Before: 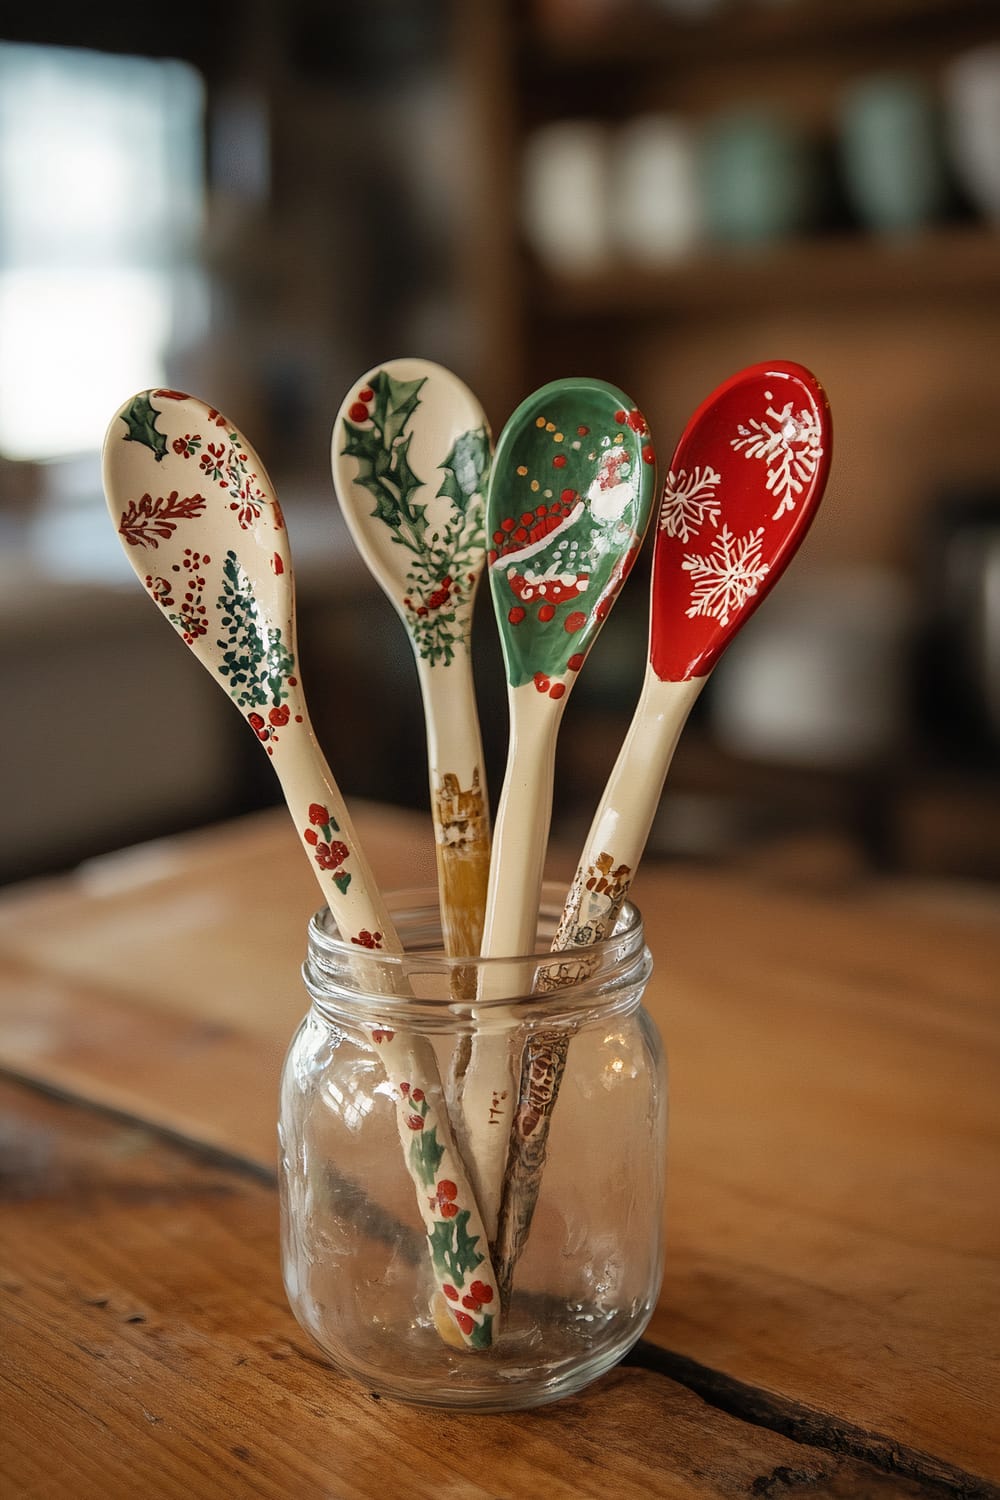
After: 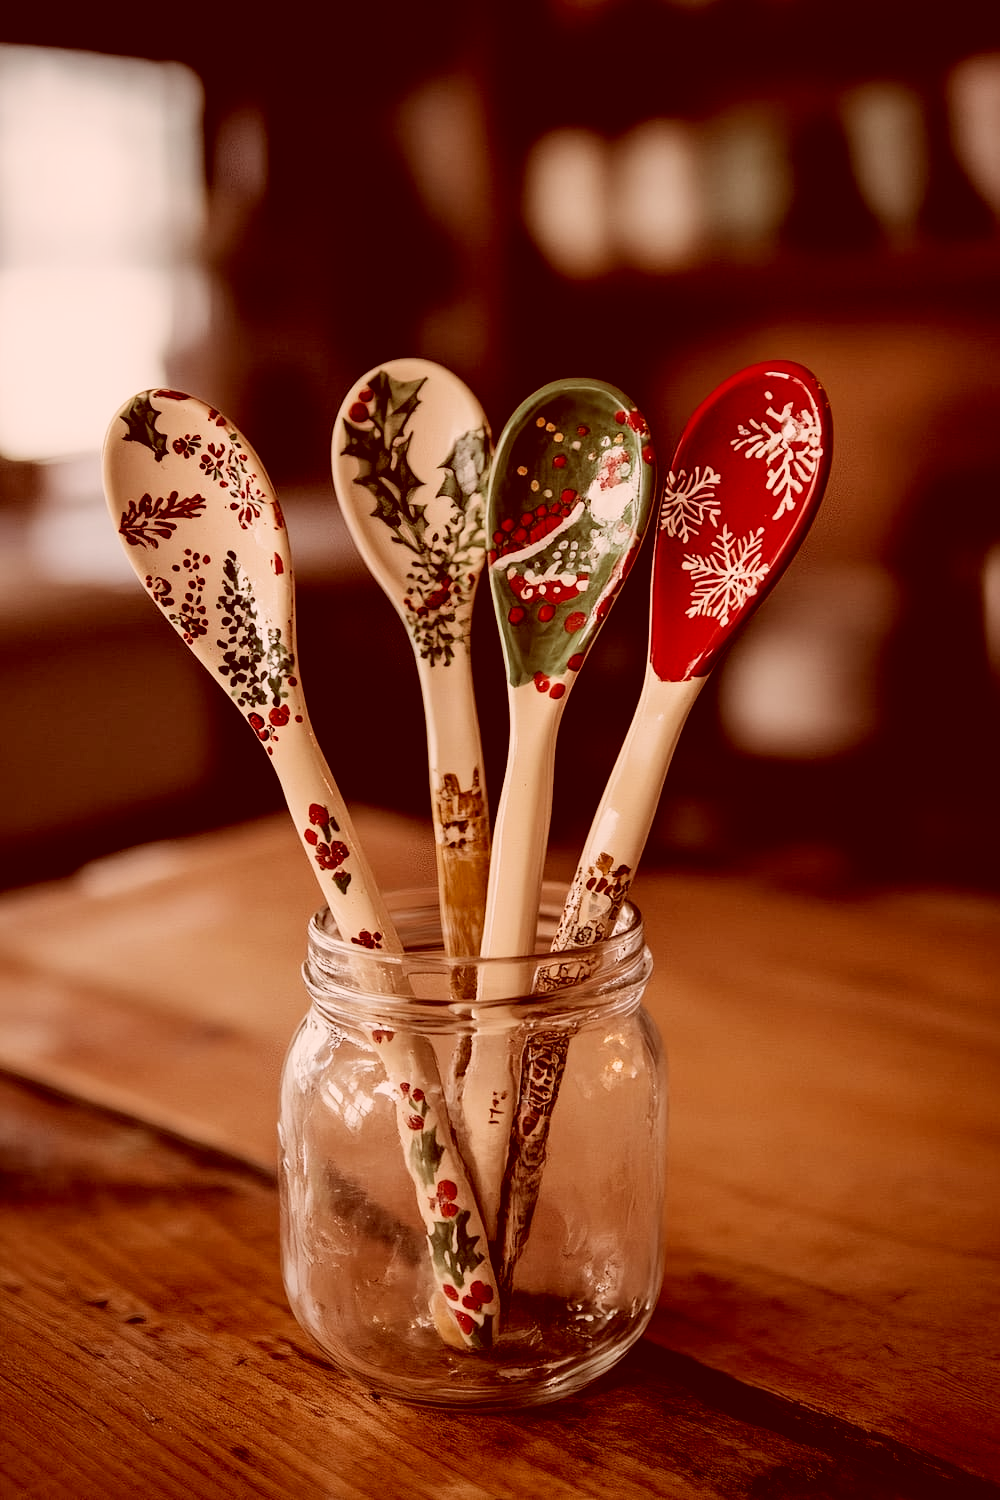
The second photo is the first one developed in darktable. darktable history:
filmic rgb: black relative exposure -5 EV, white relative exposure 3.5 EV, hardness 3.19, contrast 1.4, highlights saturation mix -50%
color correction: highlights a* 9.03, highlights b* 8.71, shadows a* 40, shadows b* 40, saturation 0.8
